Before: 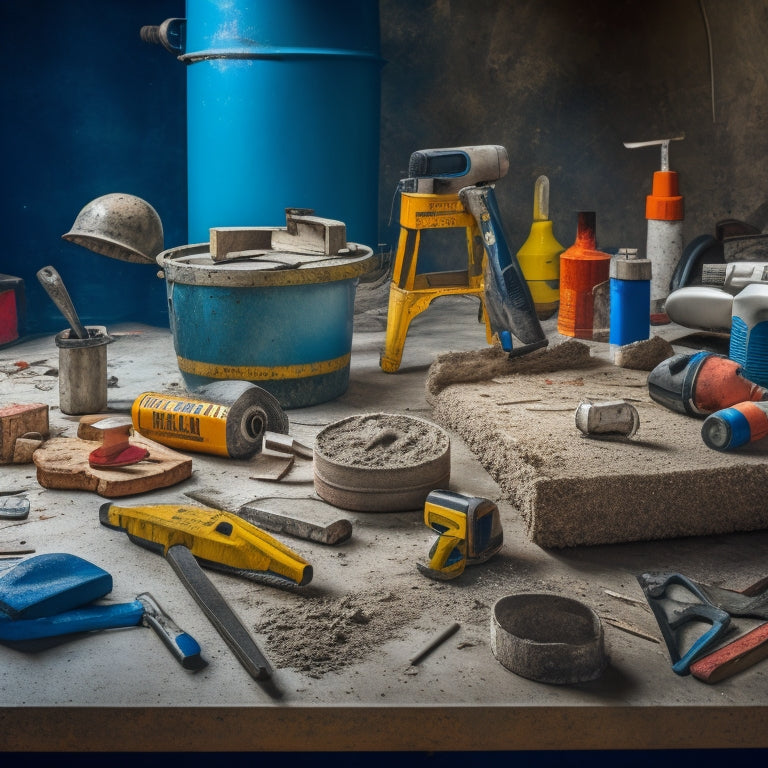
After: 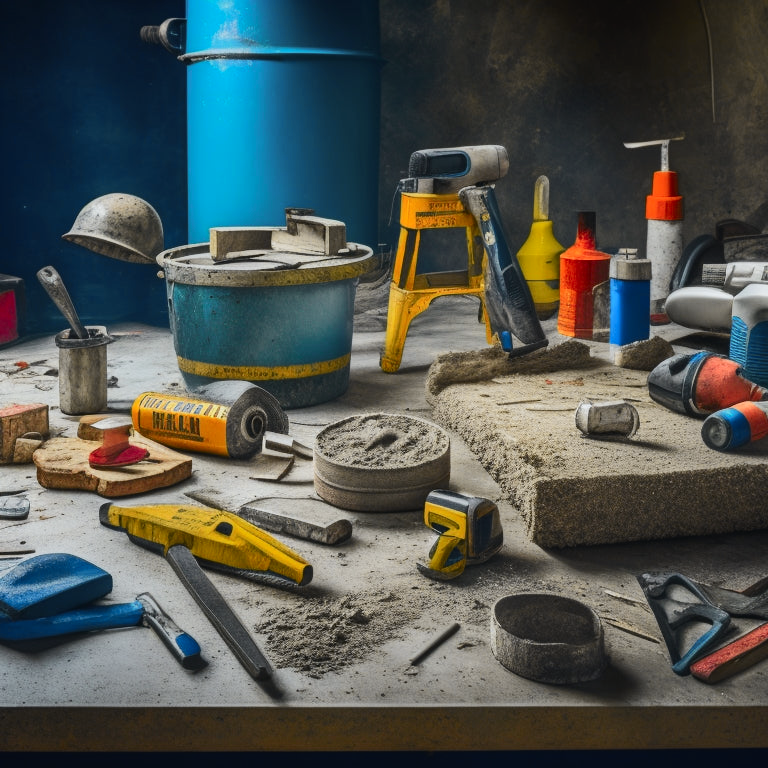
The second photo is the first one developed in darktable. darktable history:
tone curve: curves: ch0 [(0, 0.02) (0.063, 0.058) (0.262, 0.243) (0.447, 0.468) (0.544, 0.596) (0.805, 0.823) (1, 0.952)]; ch1 [(0, 0) (0.339, 0.31) (0.417, 0.401) (0.452, 0.455) (0.482, 0.483) (0.502, 0.499) (0.517, 0.506) (0.55, 0.542) (0.588, 0.604) (0.729, 0.782) (1, 1)]; ch2 [(0, 0) (0.346, 0.34) (0.431, 0.45) (0.485, 0.487) (0.5, 0.496) (0.527, 0.526) (0.56, 0.574) (0.613, 0.642) (0.679, 0.703) (1, 1)], color space Lab, independent channels, preserve colors none
